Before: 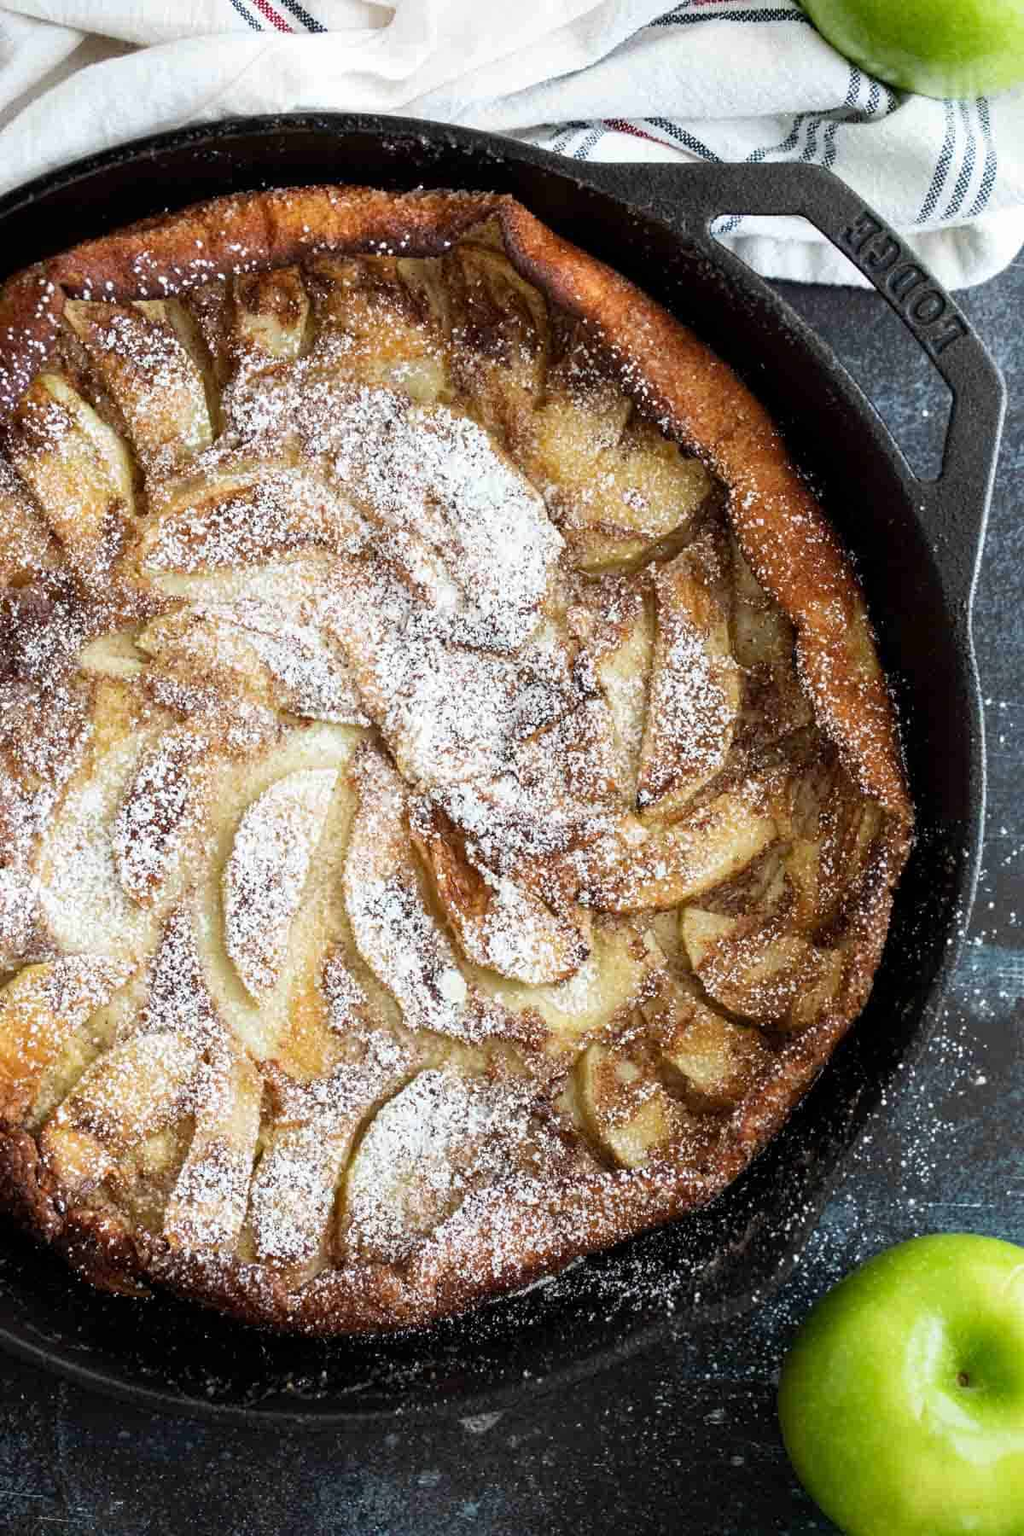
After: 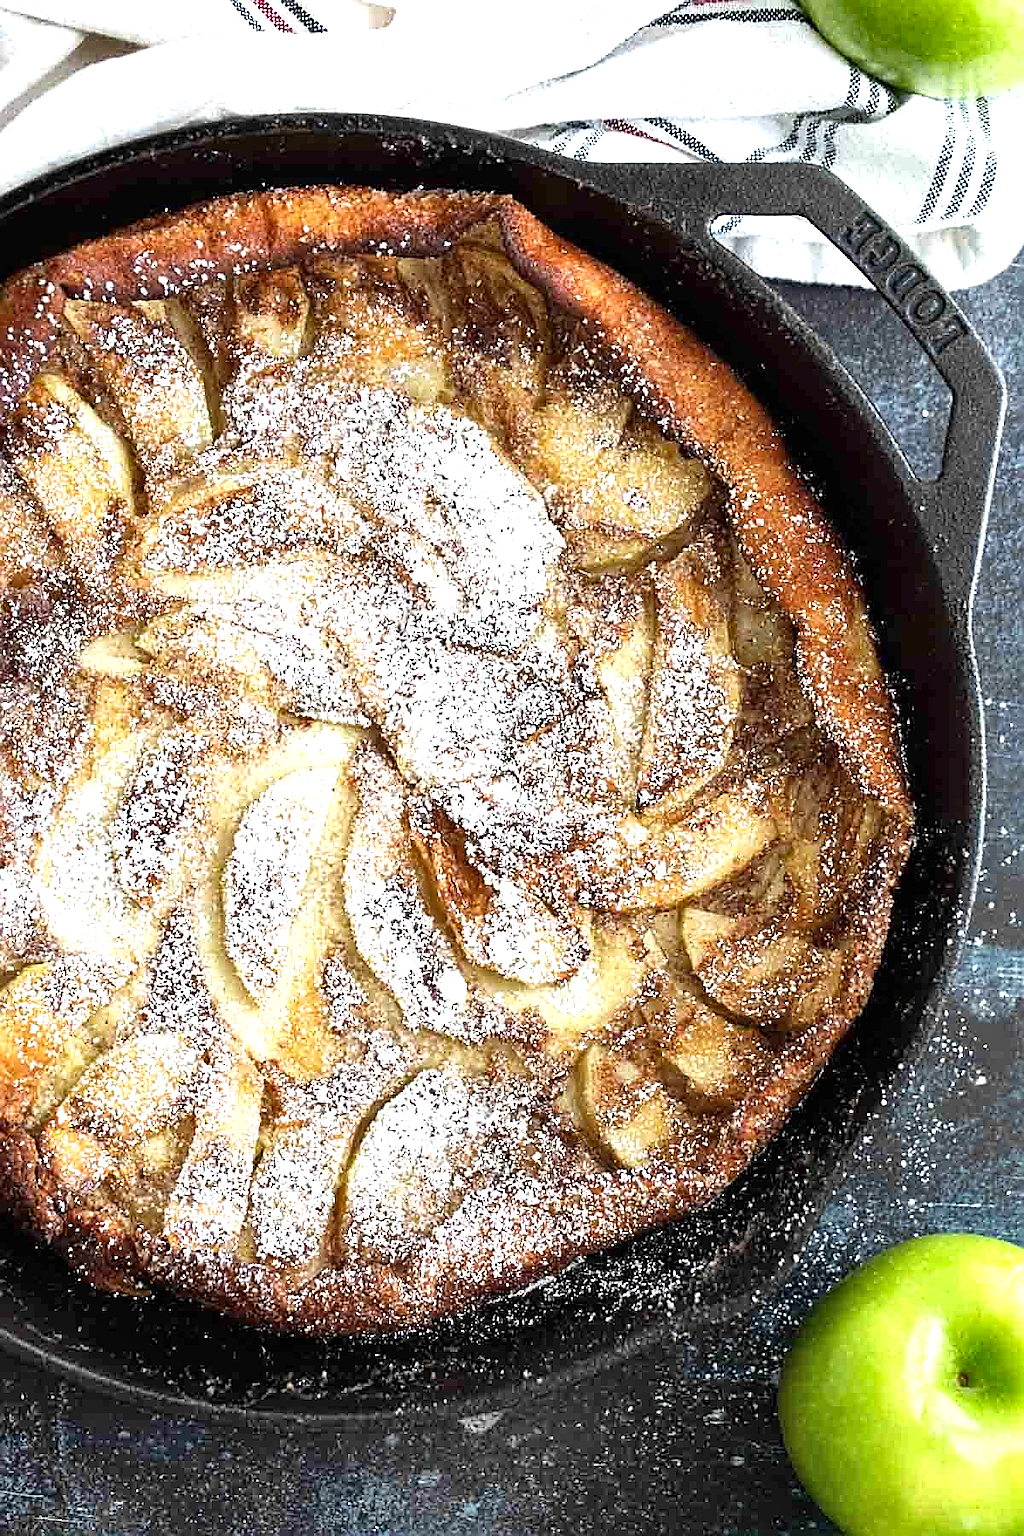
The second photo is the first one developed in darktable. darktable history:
shadows and highlights: shadows 52.19, highlights -28.44, soften with gaussian
exposure: black level correction 0, exposure 0.698 EV, compensate highlight preservation false
sharpen: radius 1.394, amount 1.239, threshold 0.637
